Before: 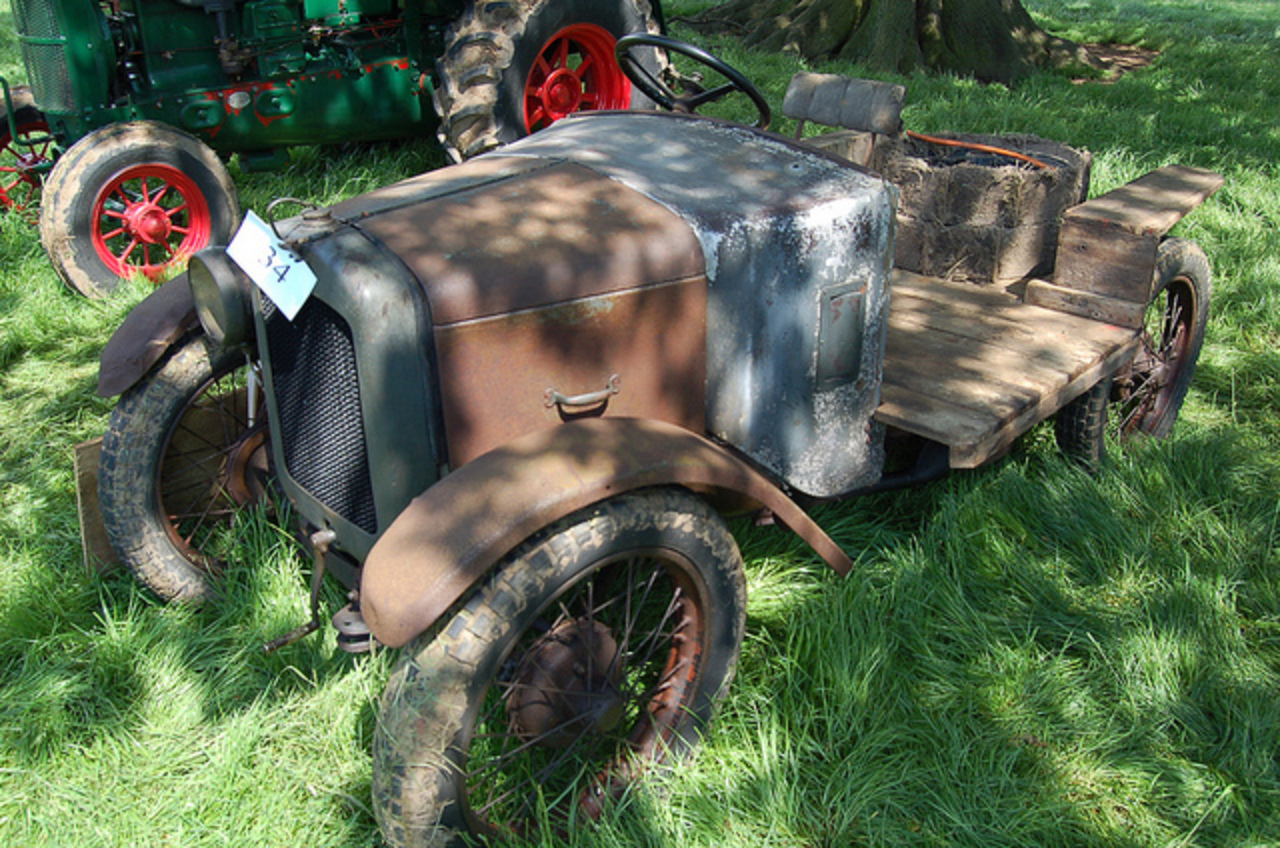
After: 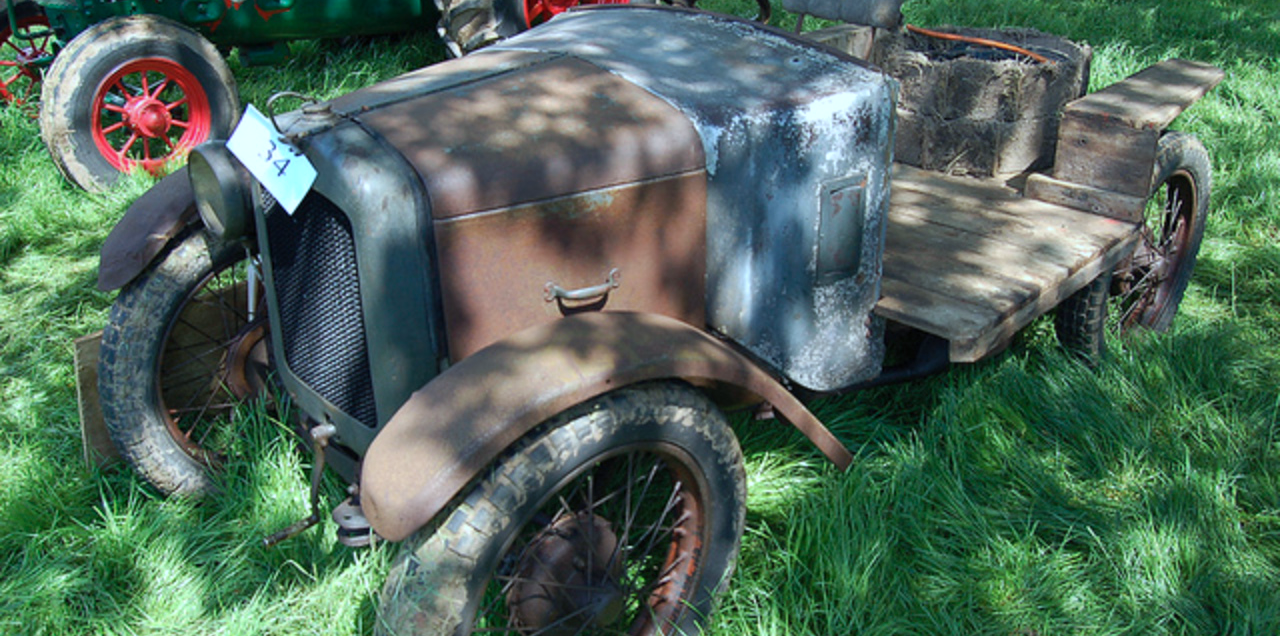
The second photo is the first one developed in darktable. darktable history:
crop and rotate: top 12.5%, bottom 12.5%
color calibration: illuminant F (fluorescent), F source F9 (Cool White Deluxe 4150 K) – high CRI, x 0.374, y 0.373, temperature 4158.34 K
